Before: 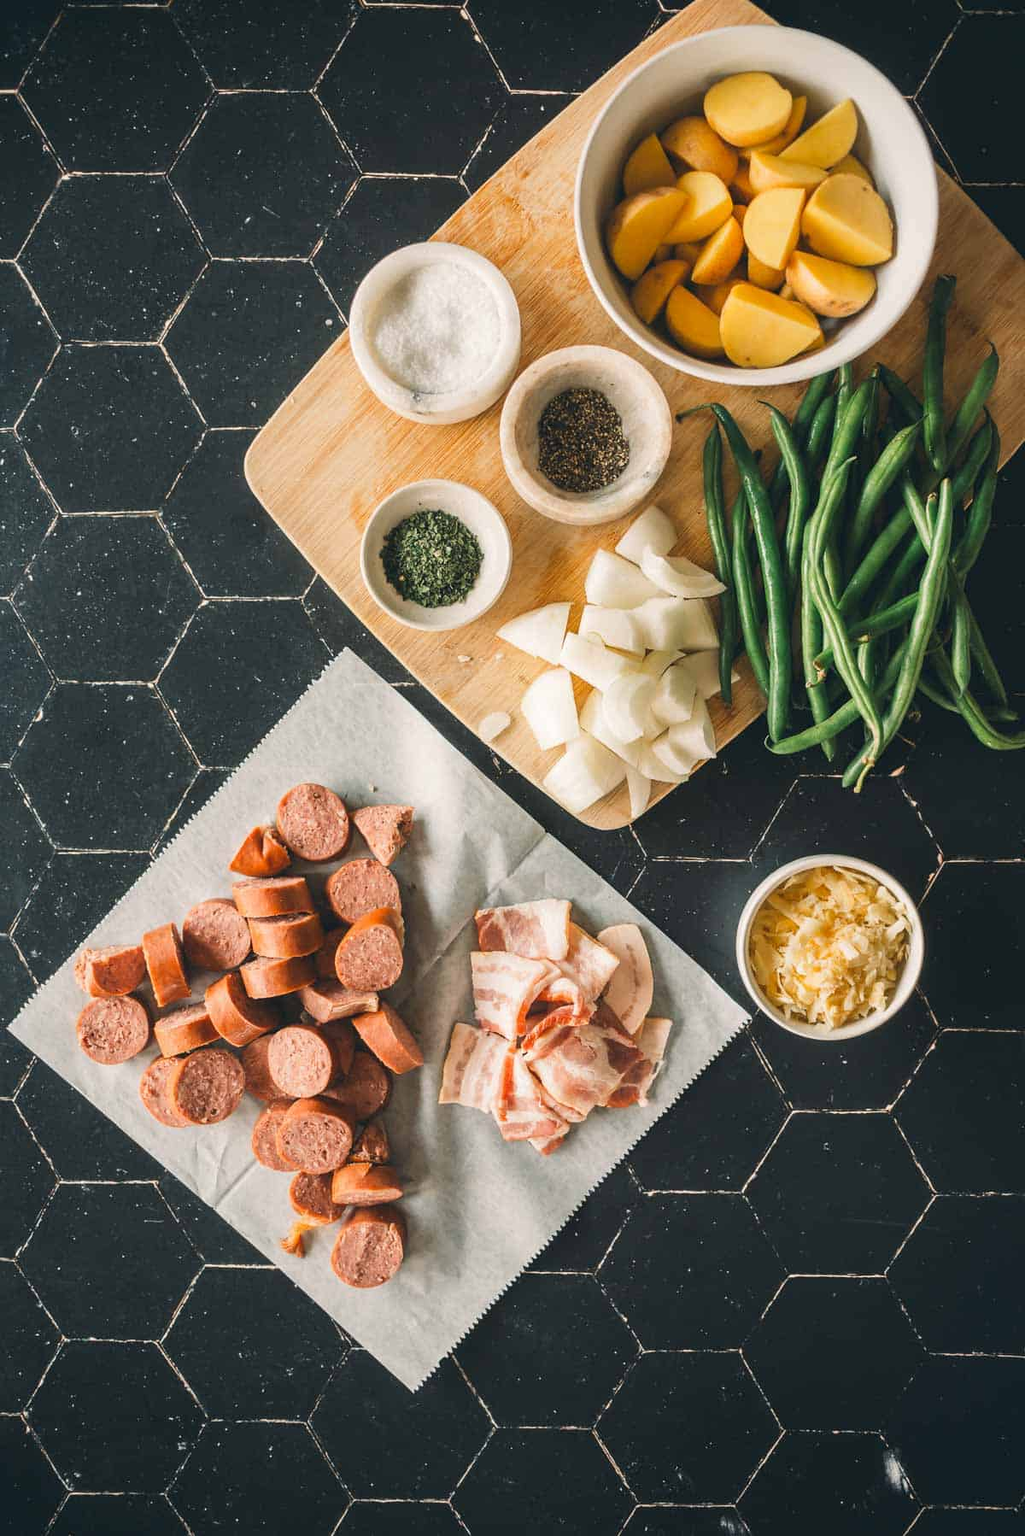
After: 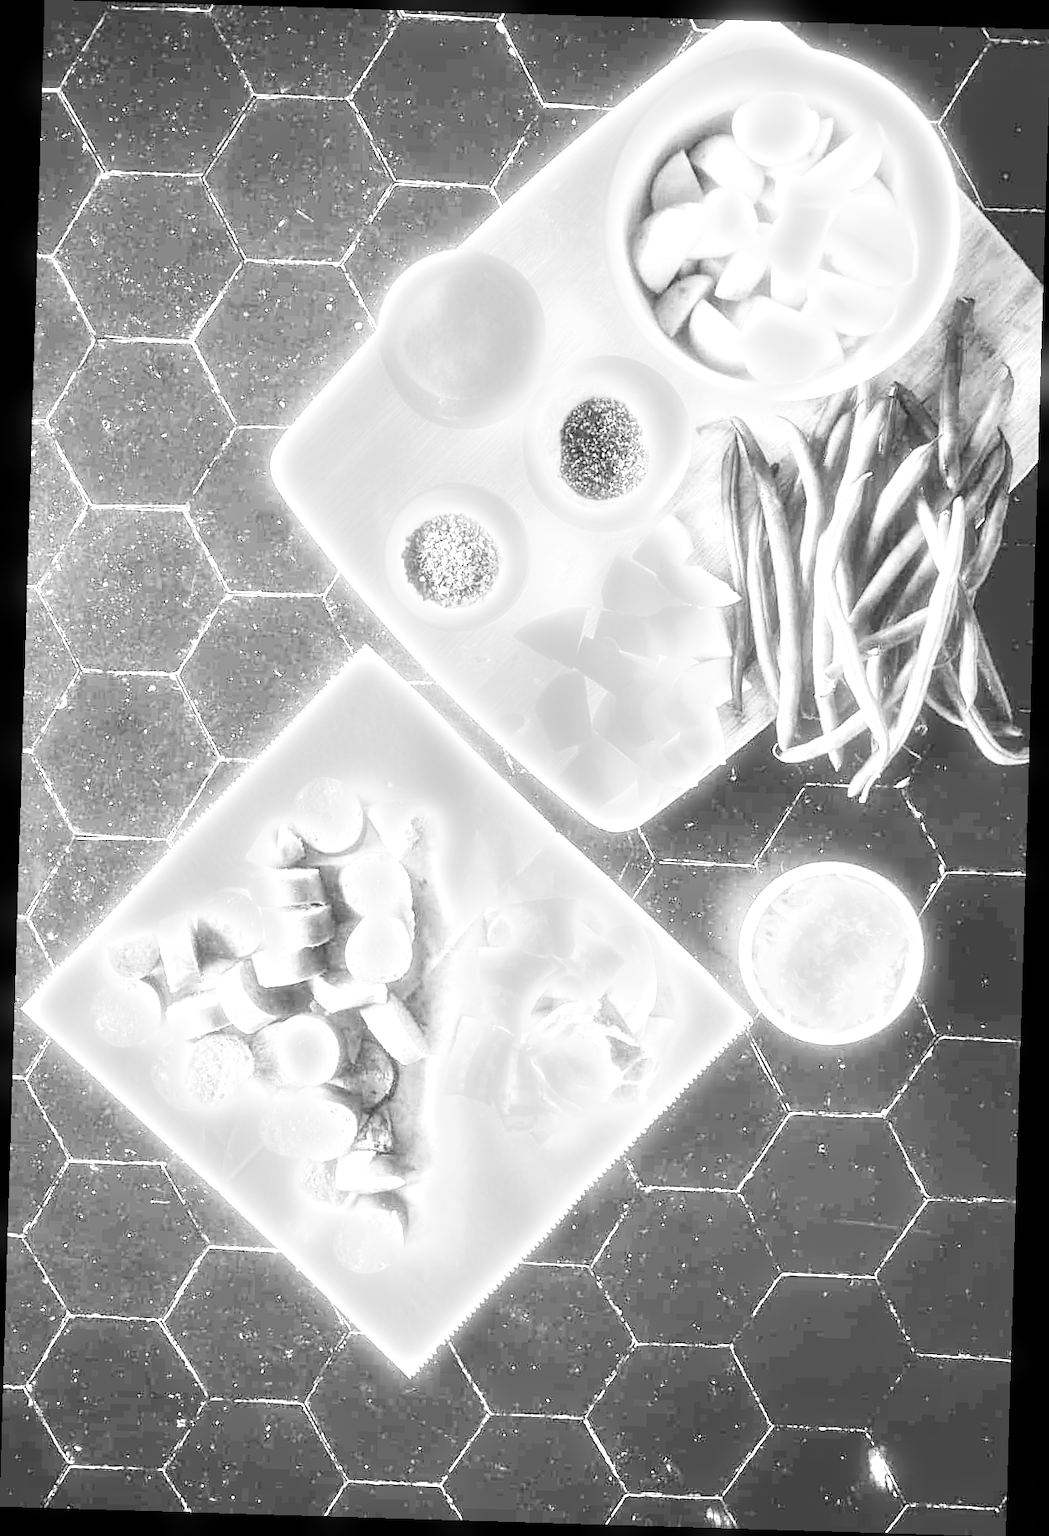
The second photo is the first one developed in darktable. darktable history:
tone curve: curves: ch0 [(0, 0) (0.004, 0.001) (0.02, 0.008) (0.218, 0.218) (0.664, 0.774) (0.832, 0.914) (1, 1)], preserve colors none
exposure: black level correction 0, exposure 2.138 EV, compensate exposure bias true, compensate highlight preservation false
white balance: red 0.766, blue 1.537
rotate and perspective: rotation 1.72°, automatic cropping off
bloom: size 3%, threshold 100%, strength 0%
monochrome: a 32, b 64, size 2.3
tone equalizer: -8 EV -0.75 EV, -7 EV -0.7 EV, -6 EV -0.6 EV, -5 EV -0.4 EV, -3 EV 0.4 EV, -2 EV 0.6 EV, -1 EV 0.7 EV, +0 EV 0.75 EV, edges refinement/feathering 500, mask exposure compensation -1.57 EV, preserve details no
